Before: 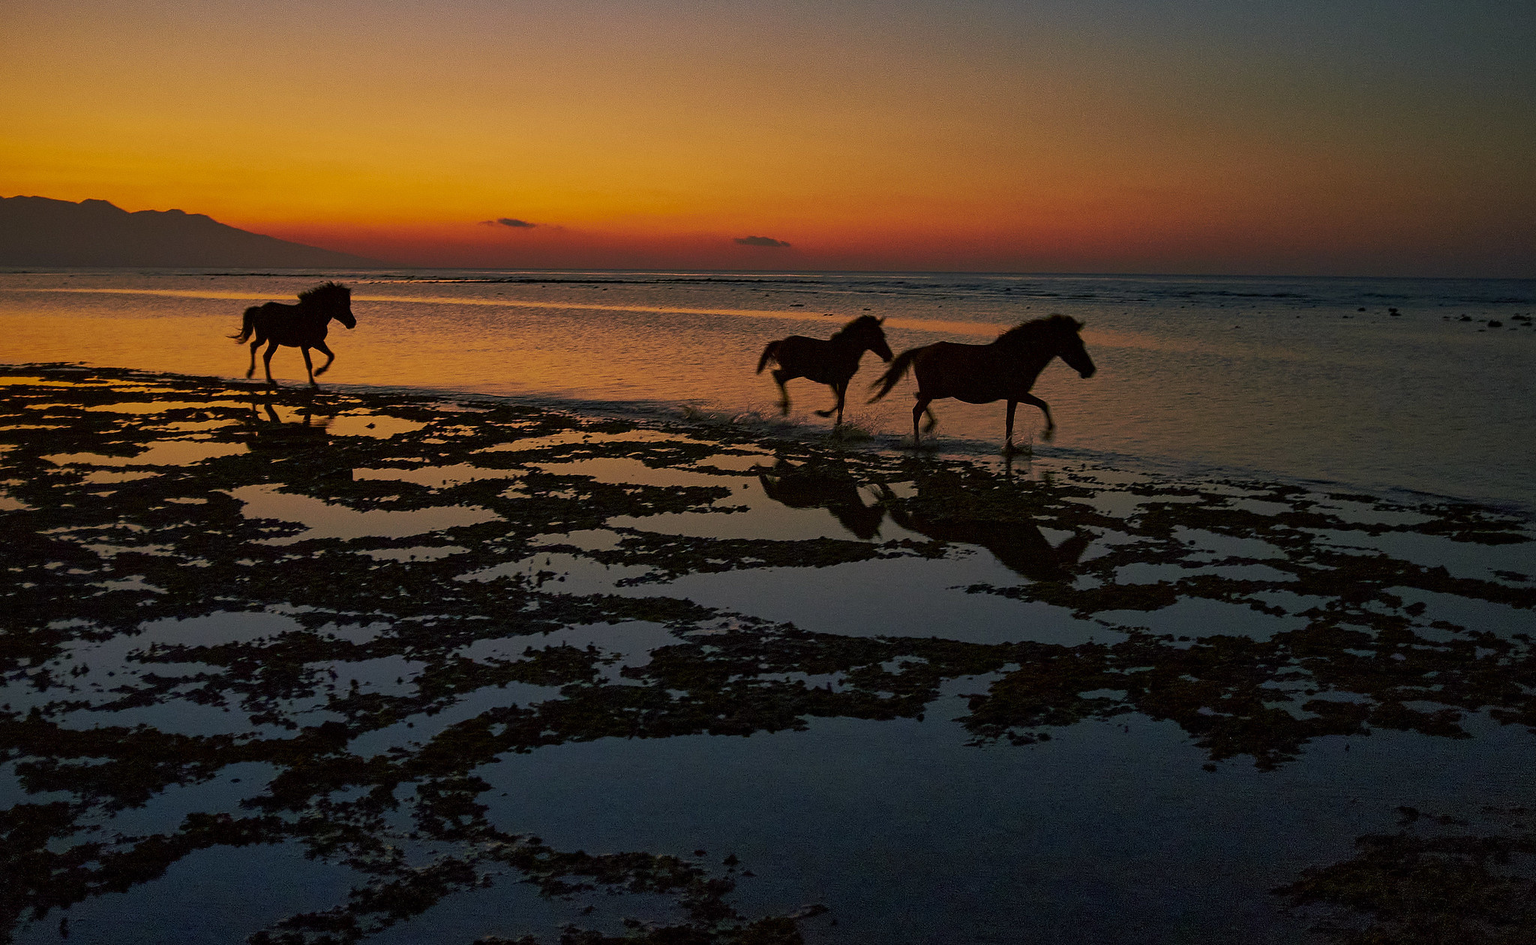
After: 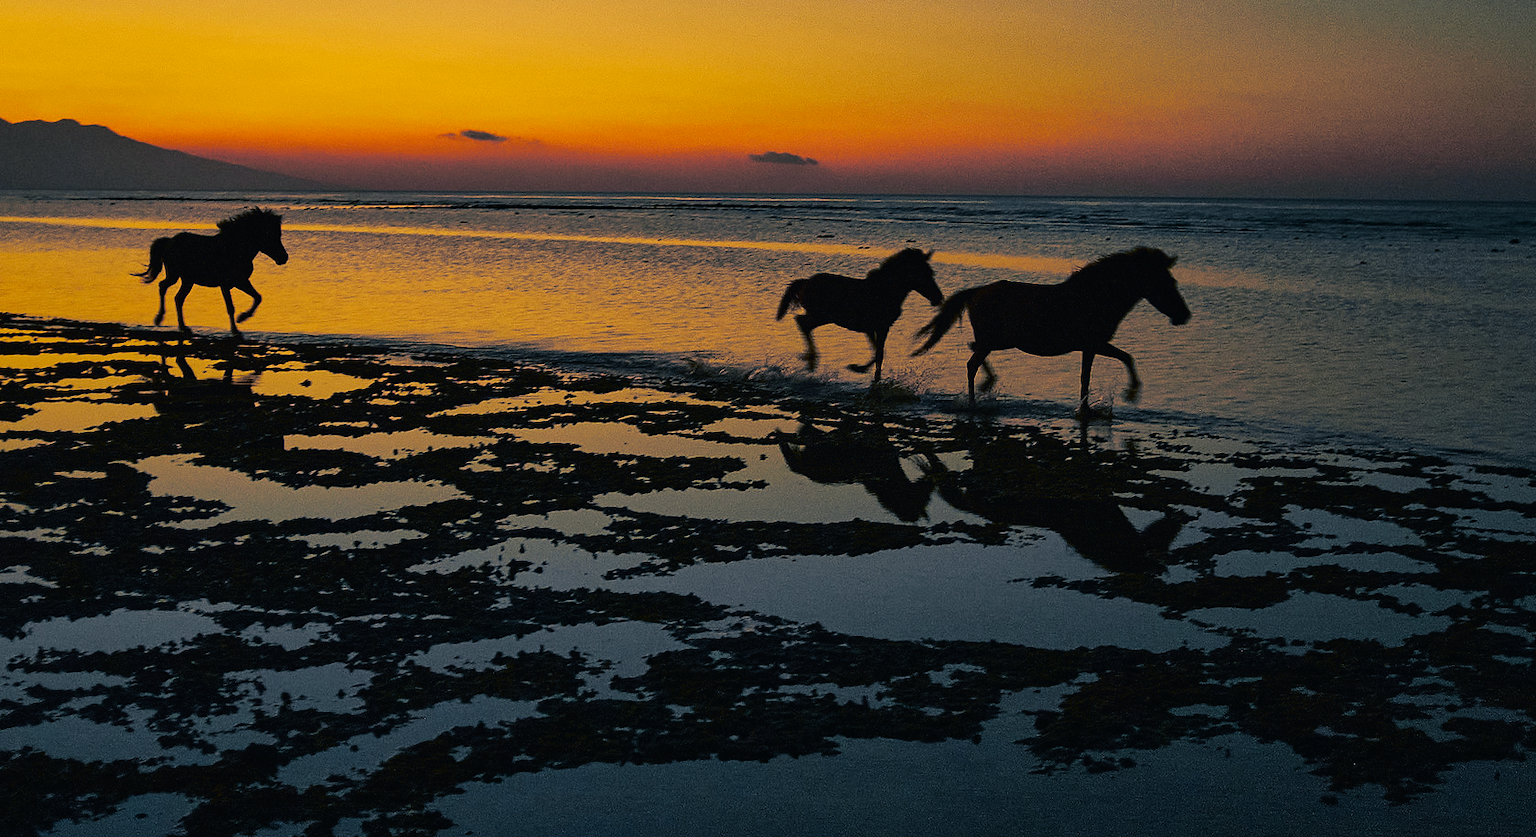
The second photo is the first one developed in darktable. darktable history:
split-toning: shadows › hue 216°, shadows › saturation 1, highlights › hue 57.6°, balance -33.4
tone curve: curves: ch0 [(0, 0.013) (0.129, 0.1) (0.327, 0.382) (0.489, 0.573) (0.66, 0.748) (0.858, 0.926) (1, 0.977)]; ch1 [(0, 0) (0.353, 0.344) (0.45, 0.46) (0.498, 0.498) (0.521, 0.512) (0.563, 0.559) (0.592, 0.578) (0.647, 0.657) (1, 1)]; ch2 [(0, 0) (0.333, 0.346) (0.375, 0.375) (0.424, 0.43) (0.476, 0.492) (0.502, 0.502) (0.524, 0.531) (0.579, 0.61) (0.612, 0.644) (0.66, 0.715) (1, 1)], color space Lab, independent channels, preserve colors none
crop: left 7.856%, top 11.836%, right 10.12%, bottom 15.387%
